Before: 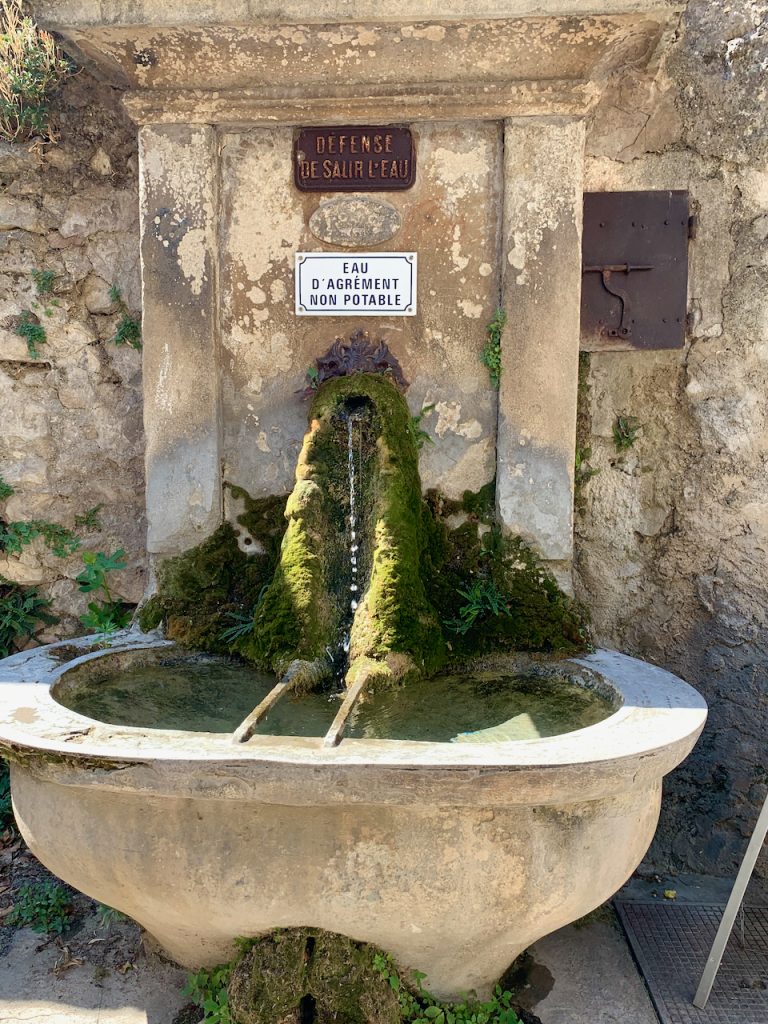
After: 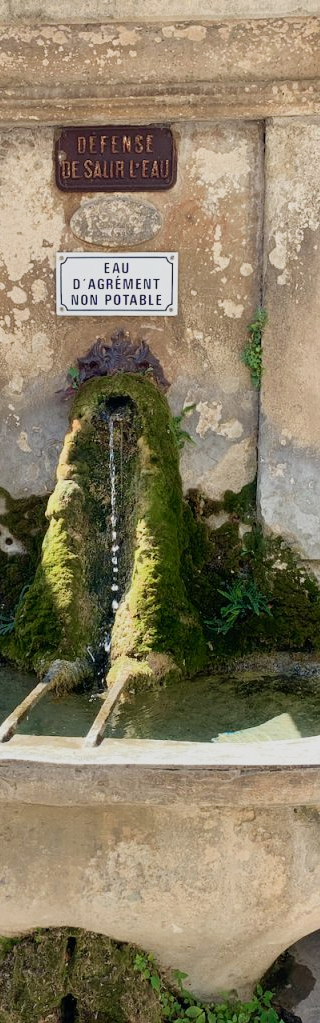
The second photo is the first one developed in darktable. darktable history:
crop: left 31.229%, right 27.105%
sigmoid: contrast 1.22, skew 0.65
